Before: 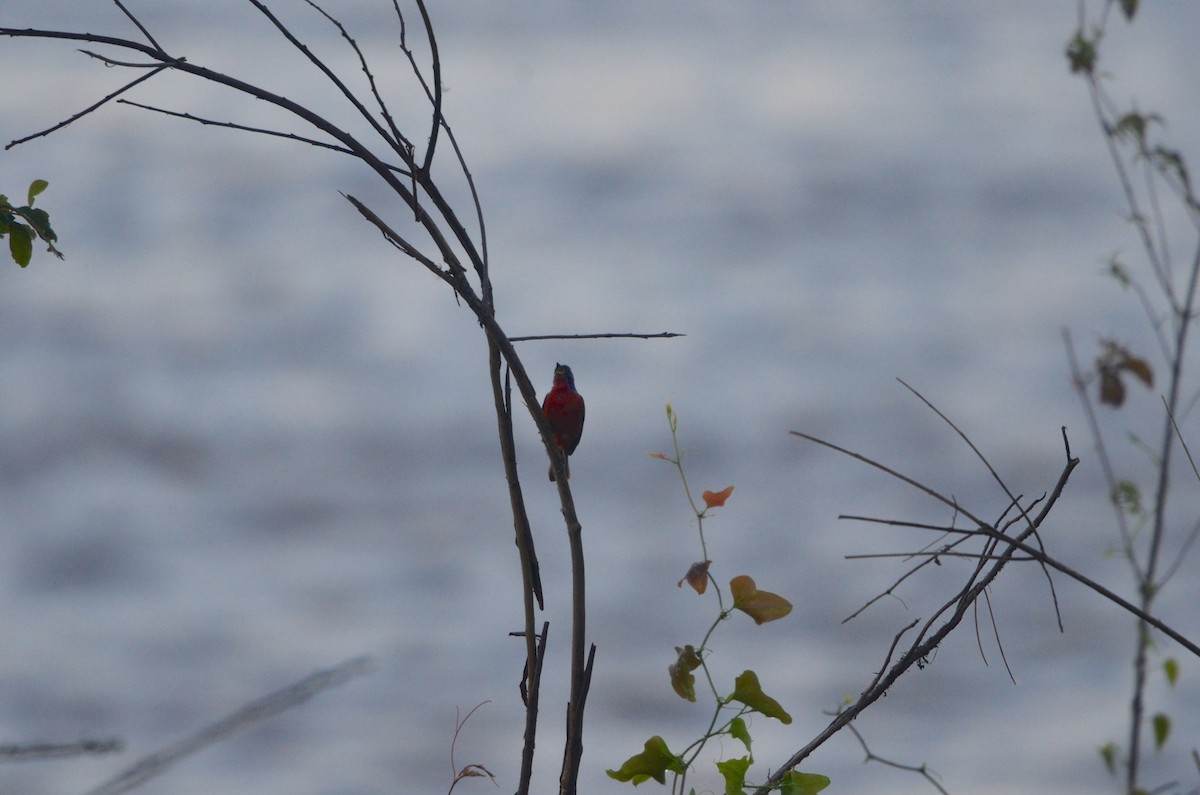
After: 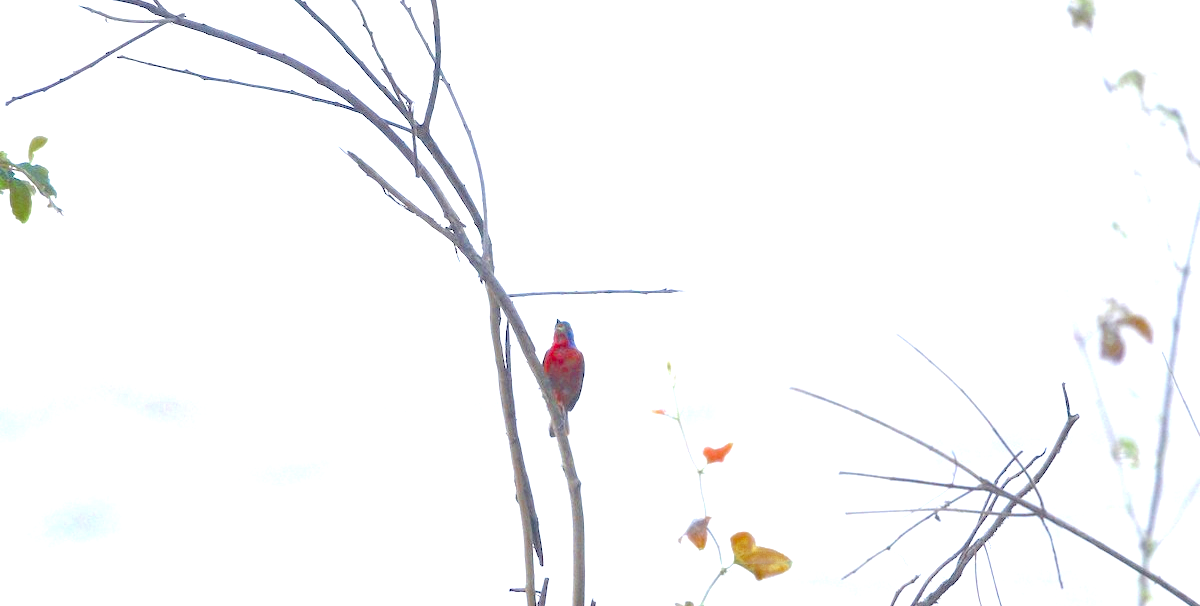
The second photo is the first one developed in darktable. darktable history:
base curve: curves: ch0 [(0, 0) (0.158, 0.273) (0.879, 0.895) (1, 1)]
crop: top 5.576%, bottom 18.172%
exposure: black level correction 0.001, exposure 2.654 EV, compensate highlight preservation false
color zones: curves: ch0 [(0.11, 0.396) (0.195, 0.36) (0.25, 0.5) (0.303, 0.412) (0.357, 0.544) (0.75, 0.5) (0.967, 0.328)]; ch1 [(0, 0.468) (0.112, 0.512) (0.202, 0.6) (0.25, 0.5) (0.307, 0.352) (0.357, 0.544) (0.75, 0.5) (0.963, 0.524)]
